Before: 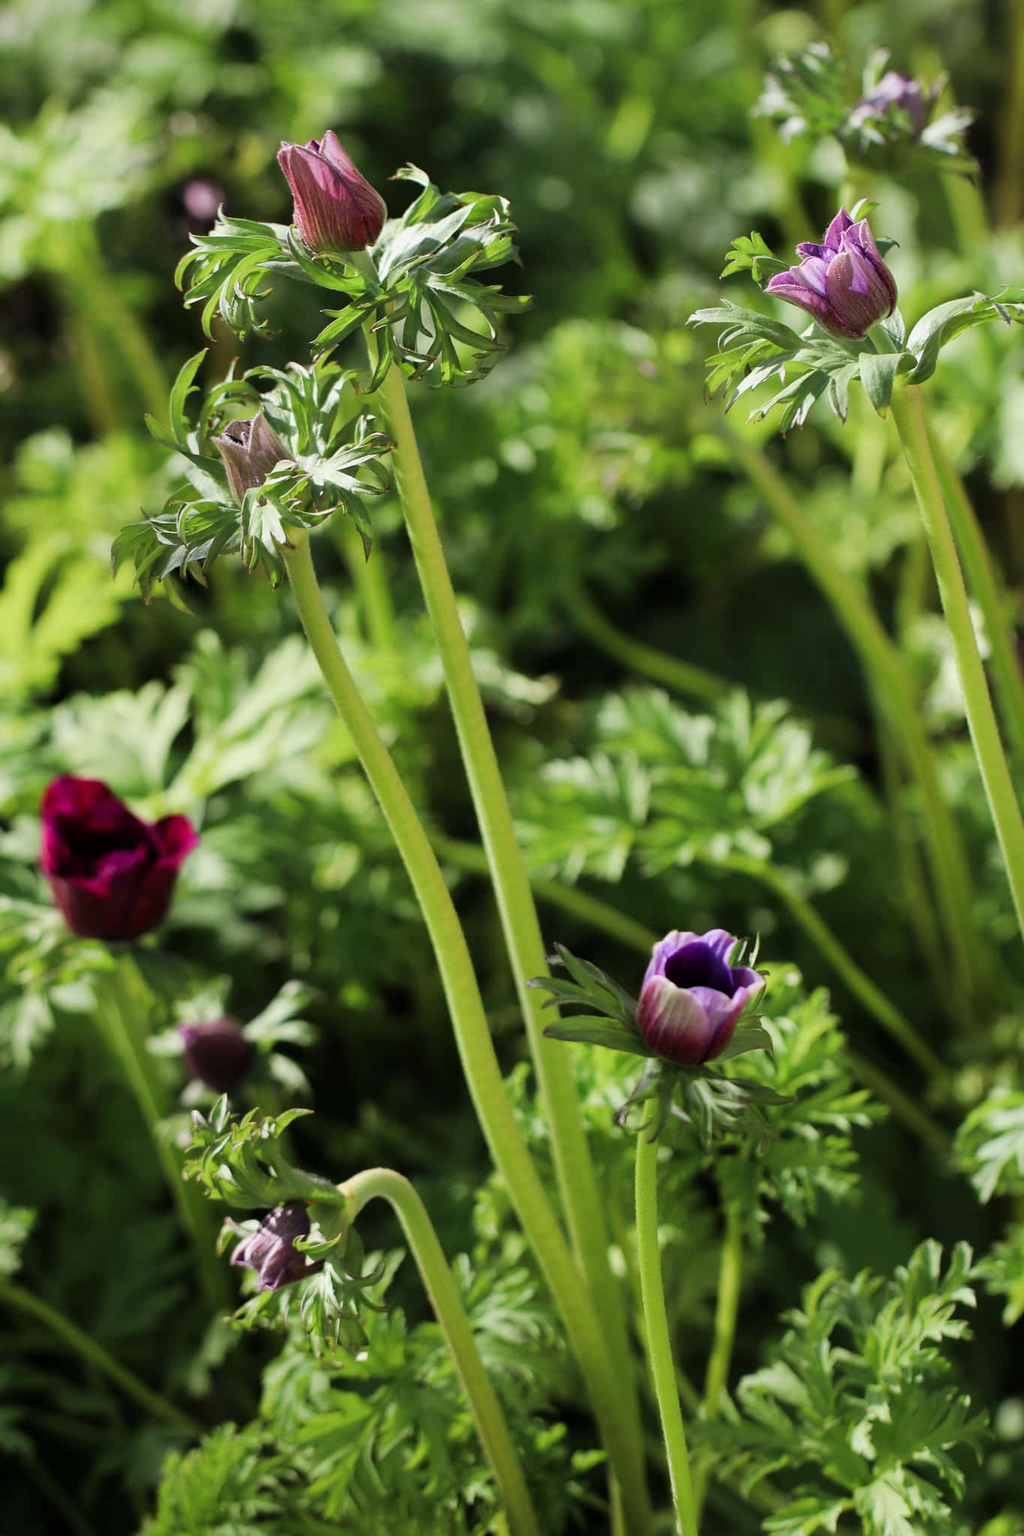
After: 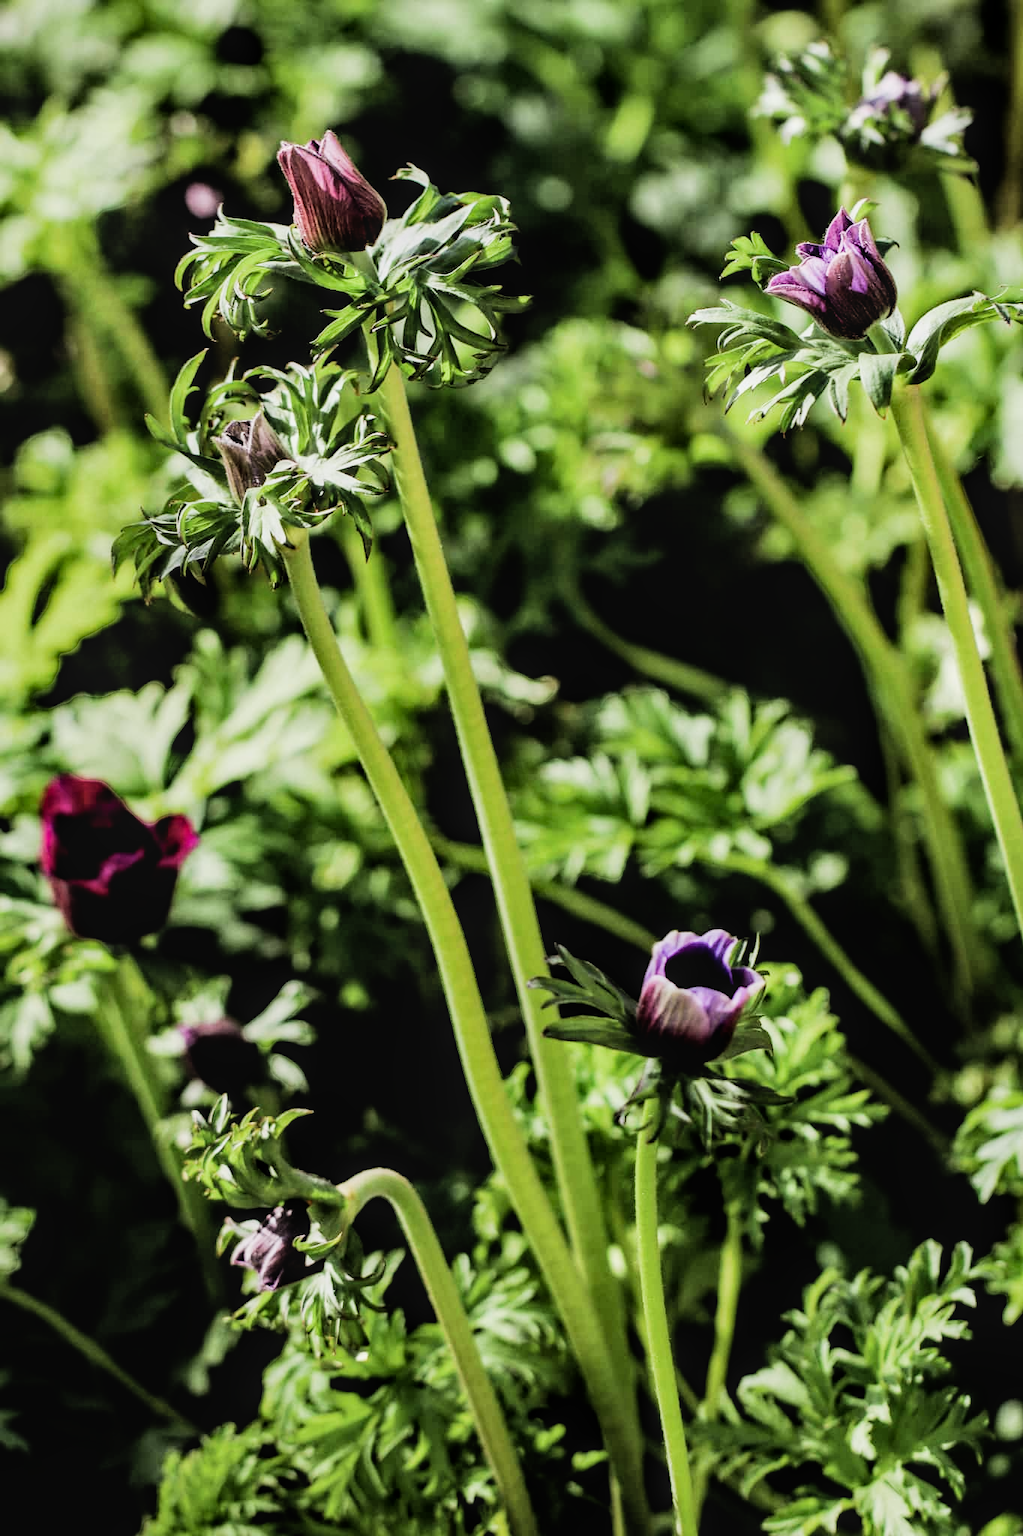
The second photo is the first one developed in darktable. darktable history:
local contrast: detail 114%
filmic rgb: black relative exposure -5.01 EV, white relative exposure 3.96 EV, hardness 2.88, contrast 1.299, highlights saturation mix -31.49%
contrast equalizer: y [[0.586, 0.584, 0.576, 0.565, 0.552, 0.539], [0.5 ×6], [0.97, 0.959, 0.919, 0.859, 0.789, 0.717], [0 ×6], [0 ×6]]
tone equalizer: -8 EV -0.444 EV, -7 EV -0.405 EV, -6 EV -0.297 EV, -5 EV -0.217 EV, -3 EV 0.19 EV, -2 EV 0.325 EV, -1 EV 0.387 EV, +0 EV 0.407 EV, edges refinement/feathering 500, mask exposure compensation -1.57 EV, preserve details no
